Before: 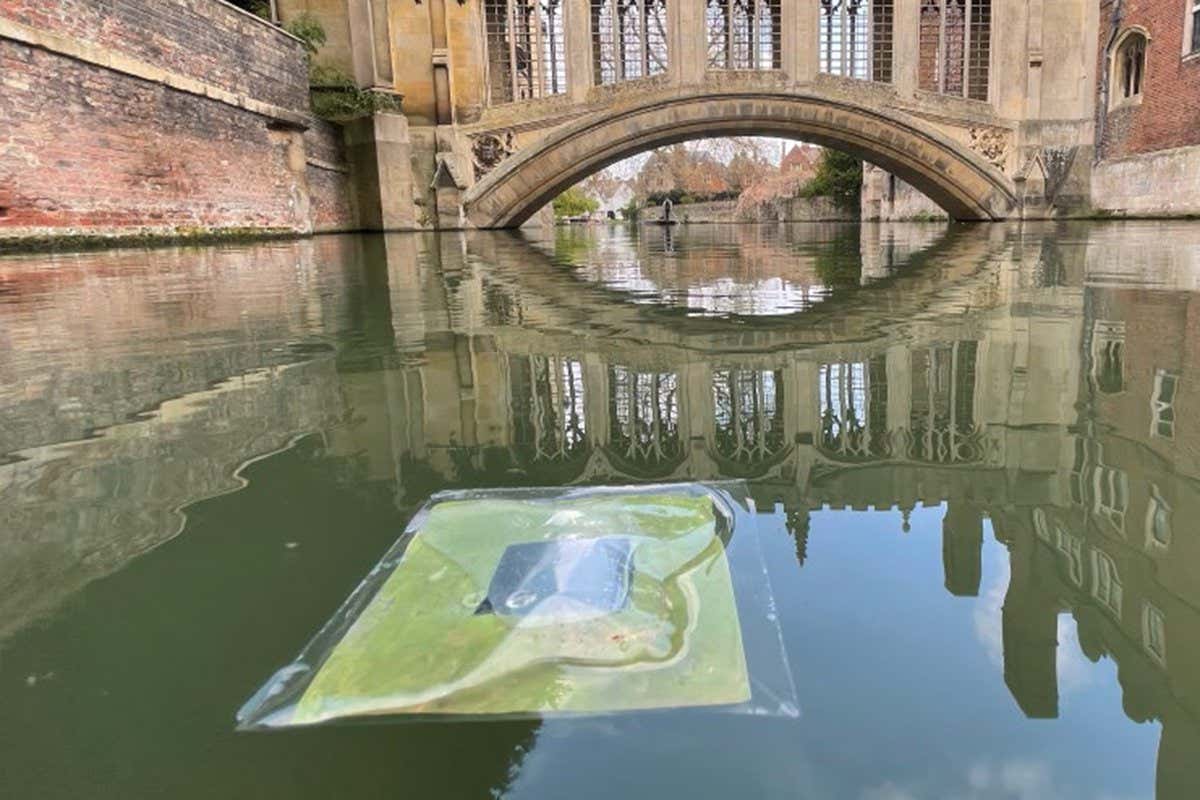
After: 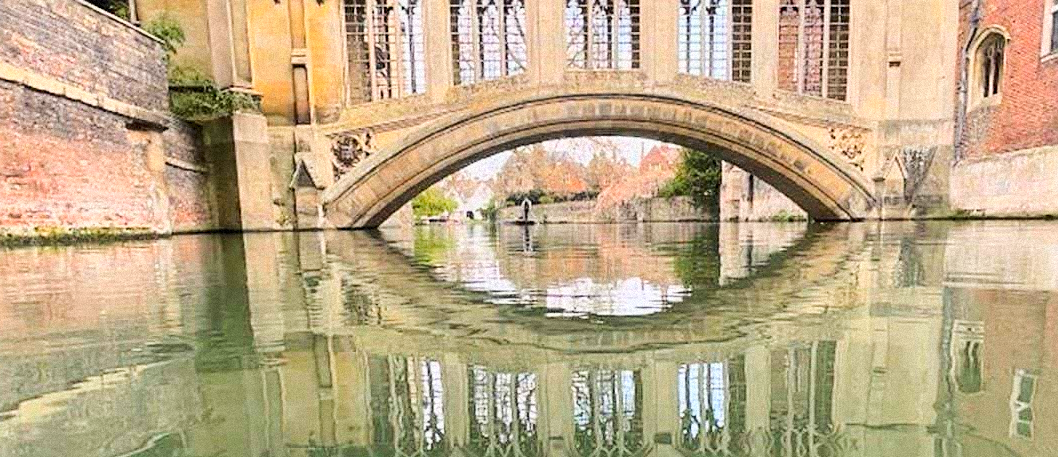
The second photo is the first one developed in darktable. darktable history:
grain: mid-tones bias 0%
sharpen: on, module defaults
color correction: saturation 0.85
crop and rotate: left 11.812%, bottom 42.776%
base curve: curves: ch0 [(0, 0) (0.025, 0.046) (0.112, 0.277) (0.467, 0.74) (0.814, 0.929) (1, 0.942)]
contrast brightness saturation: brightness -0.02, saturation 0.35
vibrance: on, module defaults
